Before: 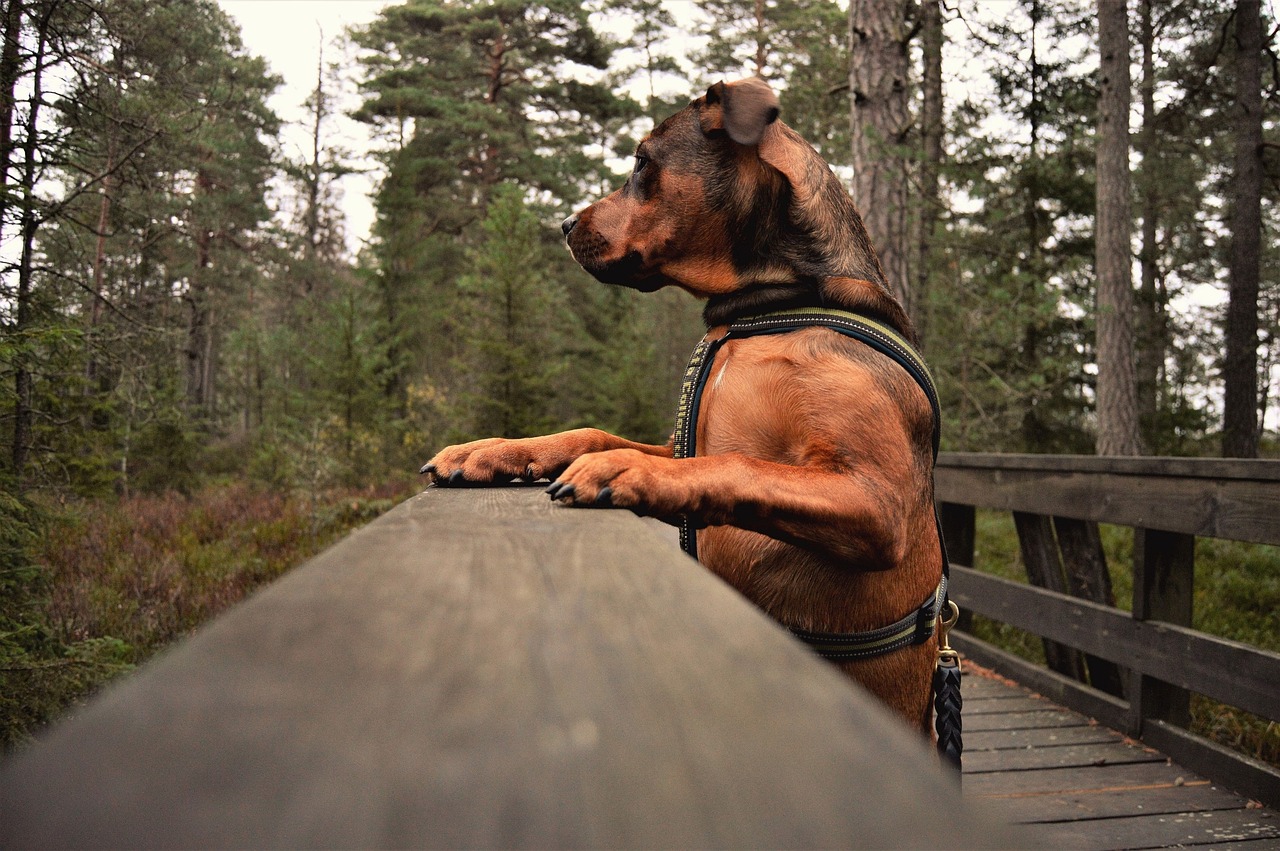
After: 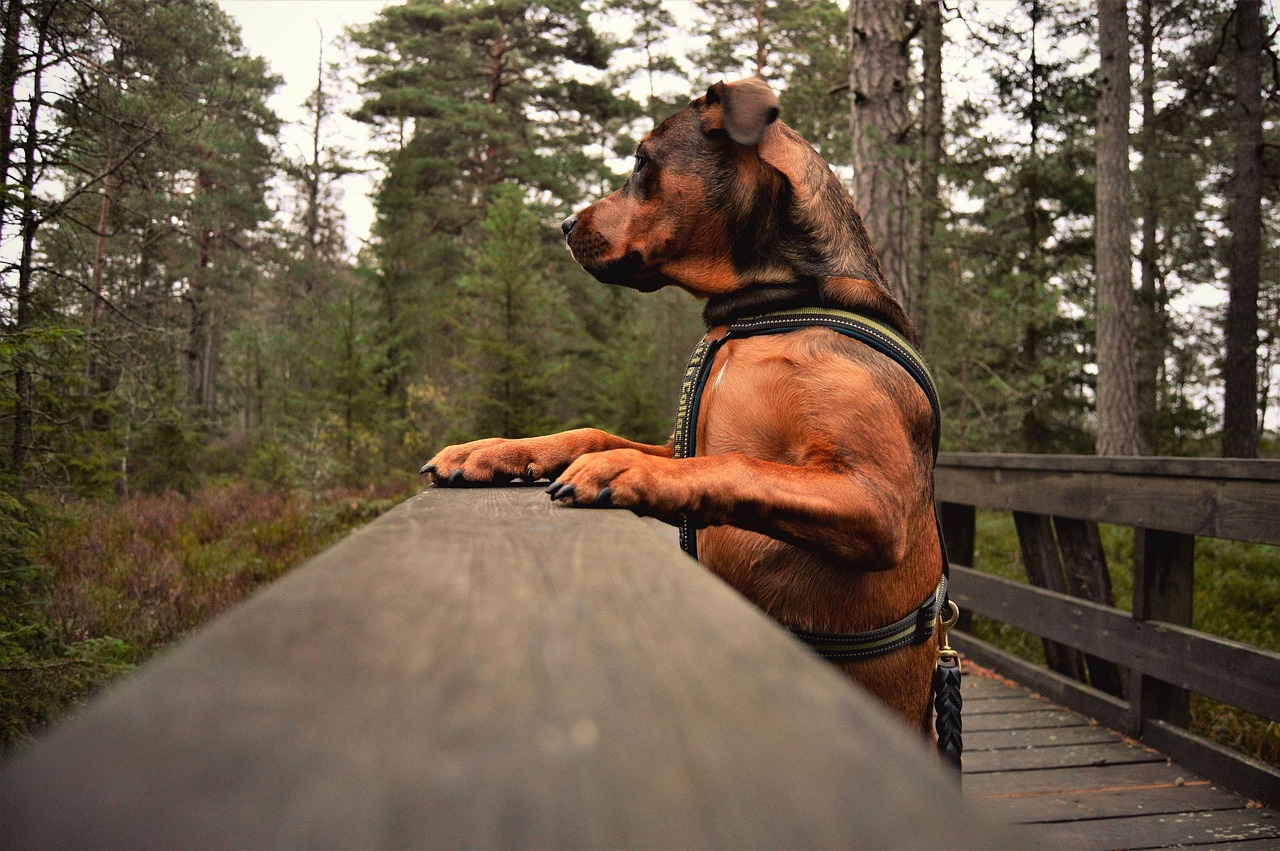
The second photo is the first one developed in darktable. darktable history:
vignetting: brightness -0.233, saturation 0.141
color correction: saturation 1.1
